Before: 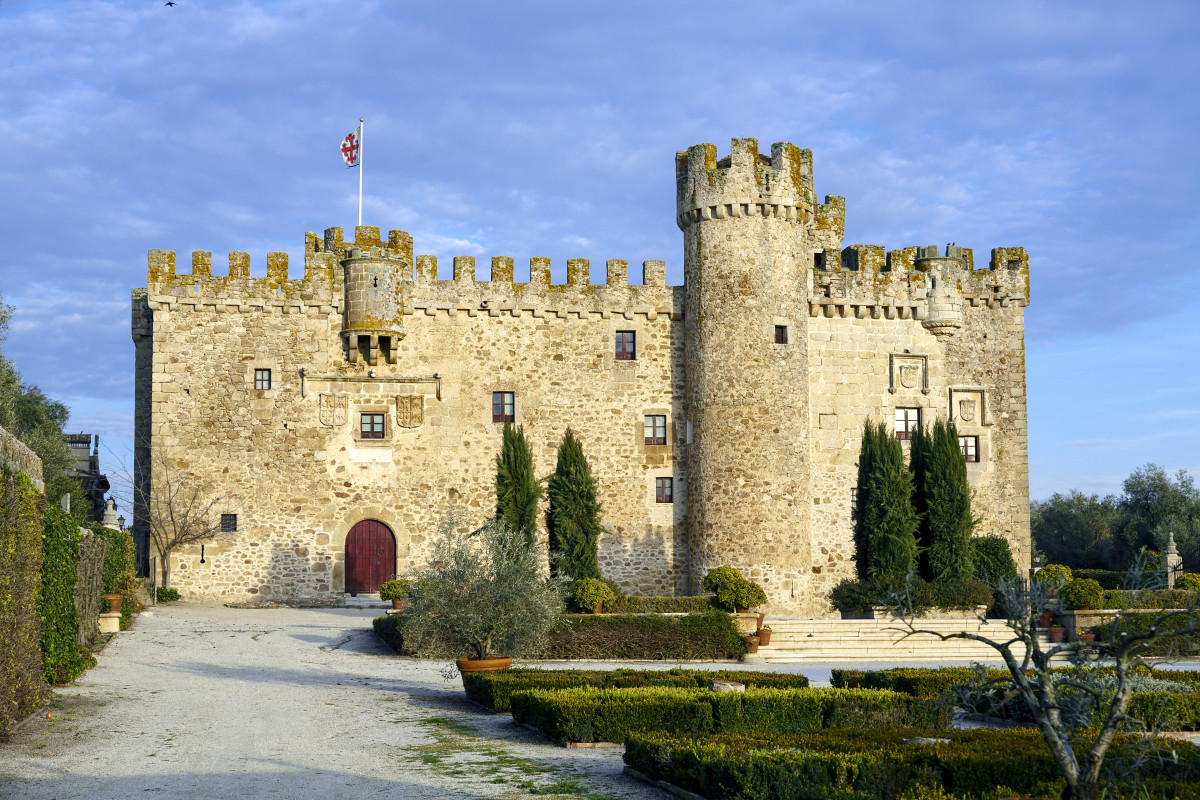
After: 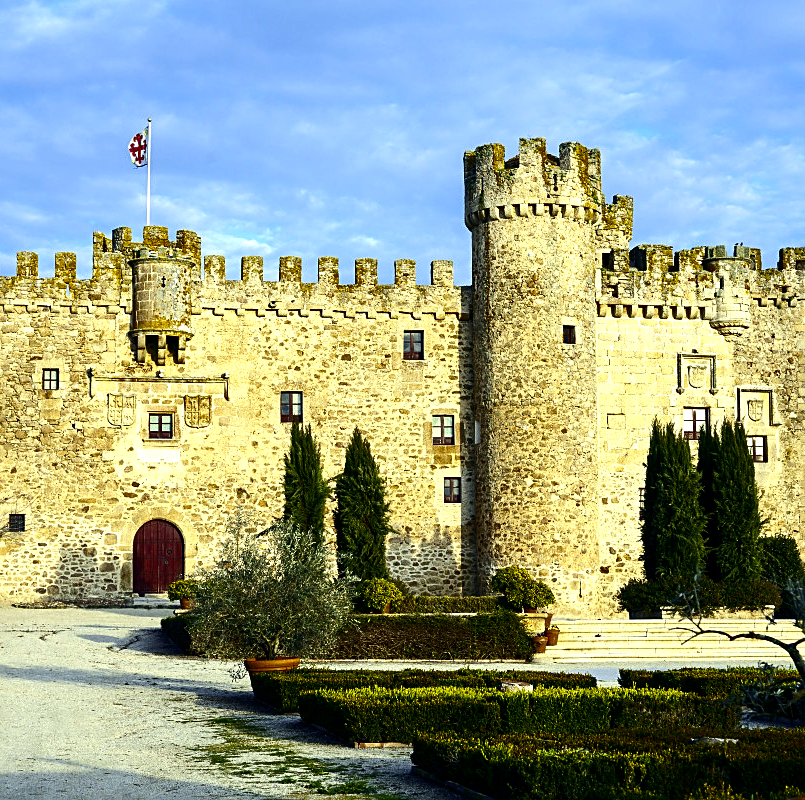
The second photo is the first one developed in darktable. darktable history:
color correction: highlights a* -5.9, highlights b* 10.84
sharpen: on, module defaults
contrast brightness saturation: contrast 0.117, brightness -0.12, saturation 0.197
crop and rotate: left 17.72%, right 15.135%
tone equalizer: -8 EV -0.751 EV, -7 EV -0.731 EV, -6 EV -0.603 EV, -5 EV -0.365 EV, -3 EV 0.39 EV, -2 EV 0.6 EV, -1 EV 0.695 EV, +0 EV 0.739 EV, edges refinement/feathering 500, mask exposure compensation -1.57 EV, preserve details no
exposure: exposure -0.154 EV, compensate highlight preservation false
